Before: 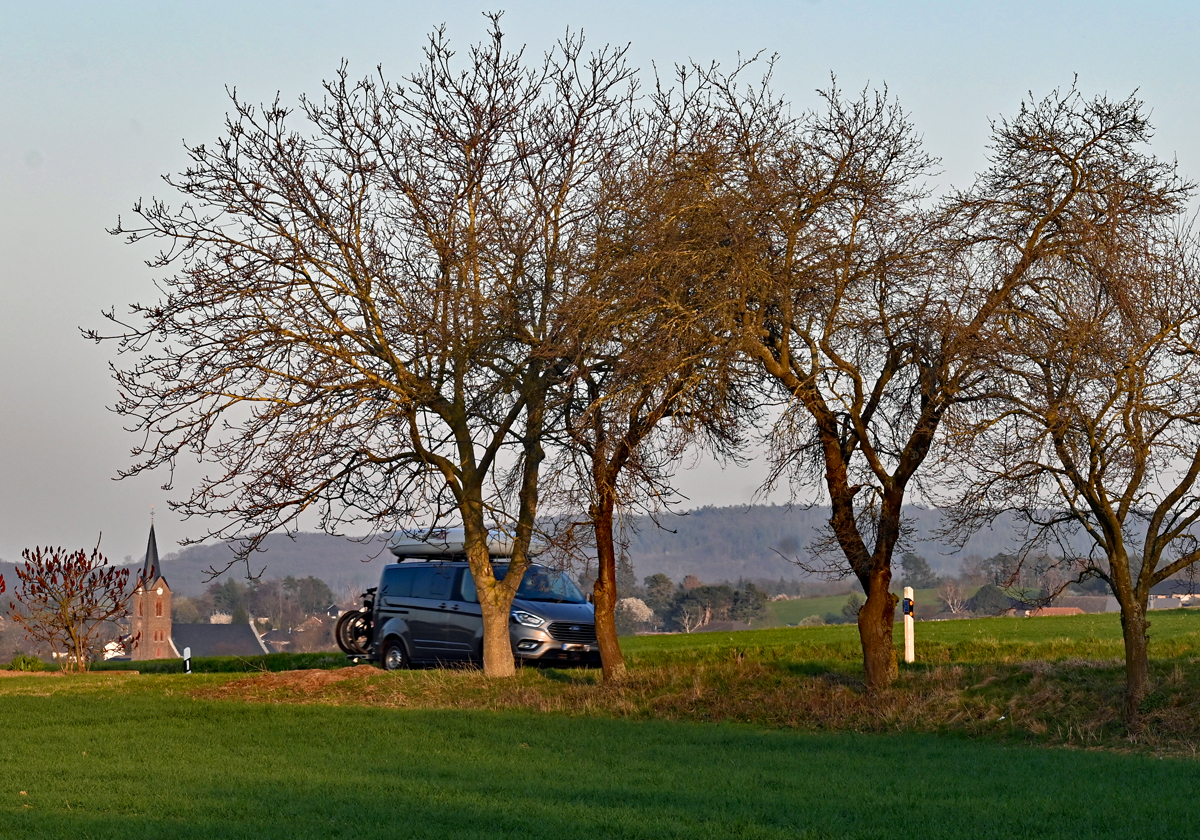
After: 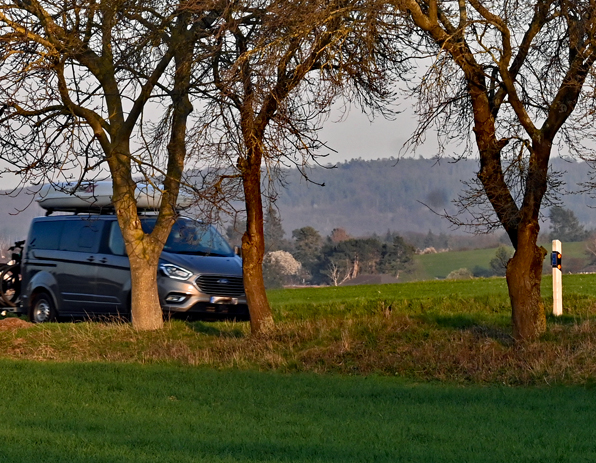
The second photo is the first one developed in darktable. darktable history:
crop: left 29.387%, top 41.385%, right 20.917%, bottom 3.475%
